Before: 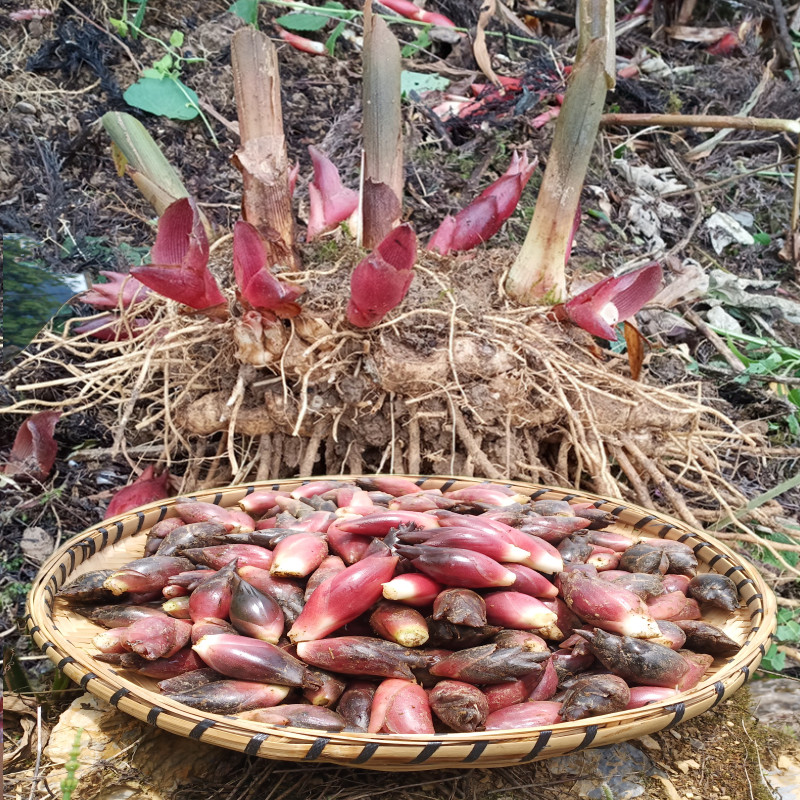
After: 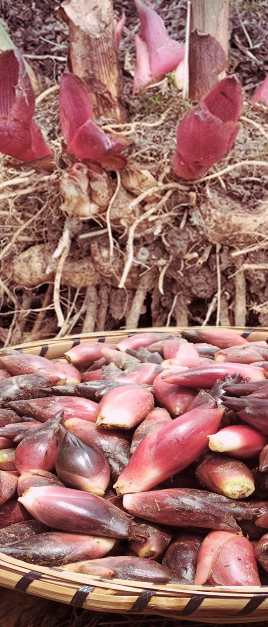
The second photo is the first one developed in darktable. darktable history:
shadows and highlights: shadows -54.3, highlights 86.09, soften with gaussian
crop and rotate: left 21.77%, top 18.528%, right 44.676%, bottom 2.997%
split-toning: highlights › hue 298.8°, highlights › saturation 0.73, compress 41.76%
filmic rgb: black relative exposure -16 EV, white relative exposure 2.93 EV, hardness 10.04, color science v6 (2022)
